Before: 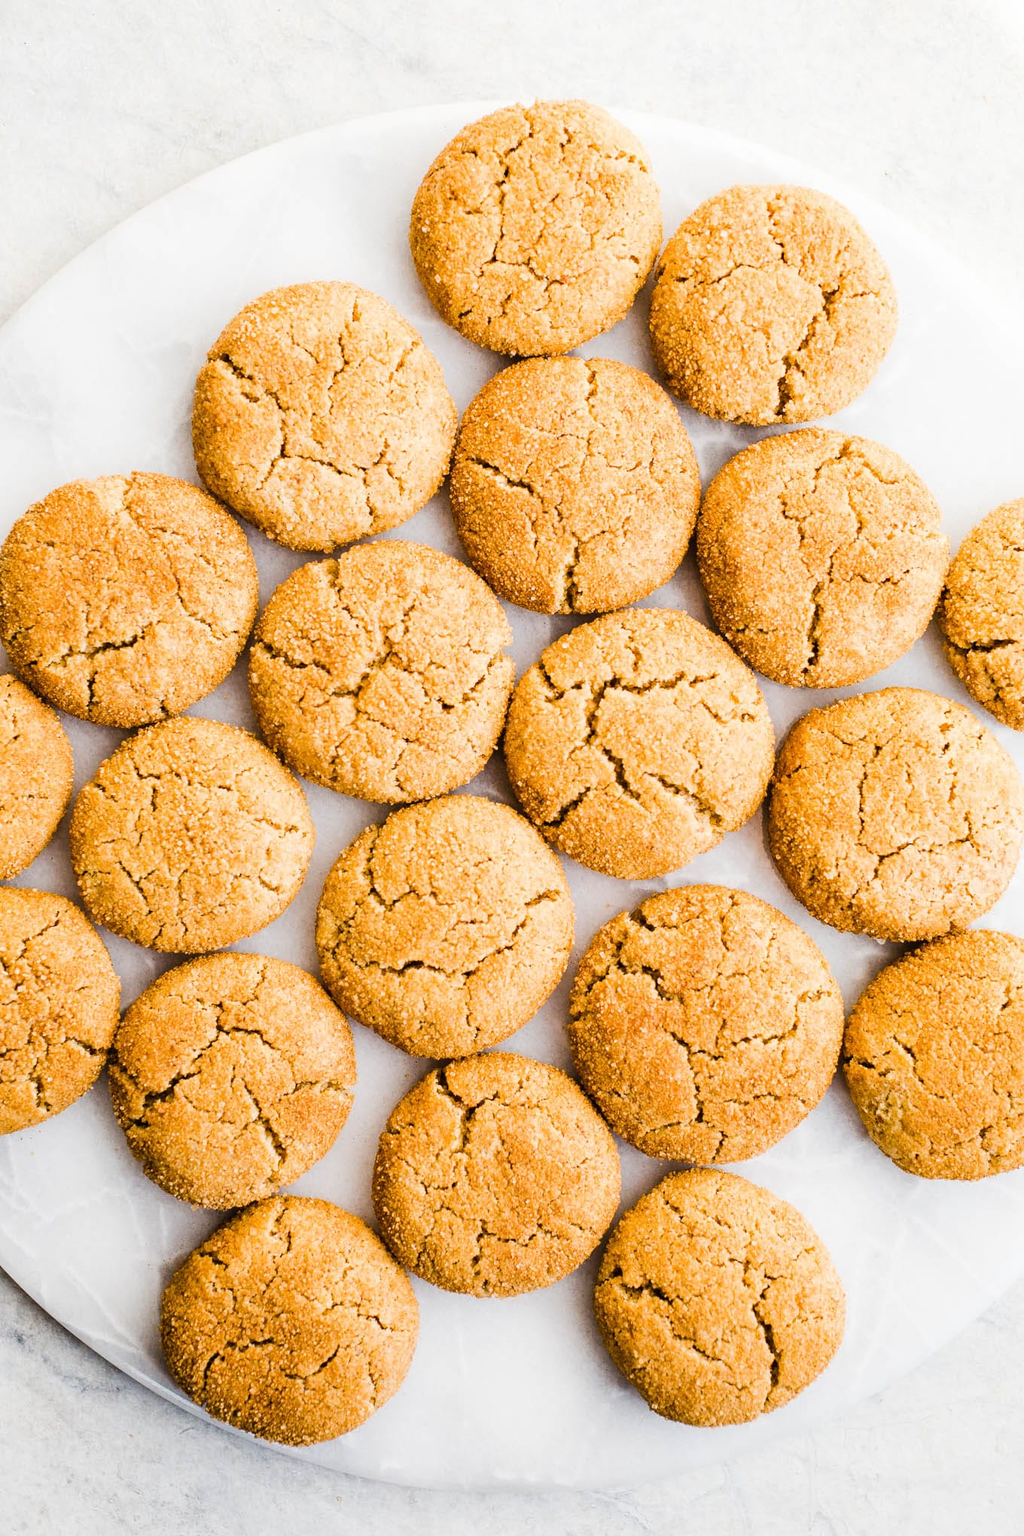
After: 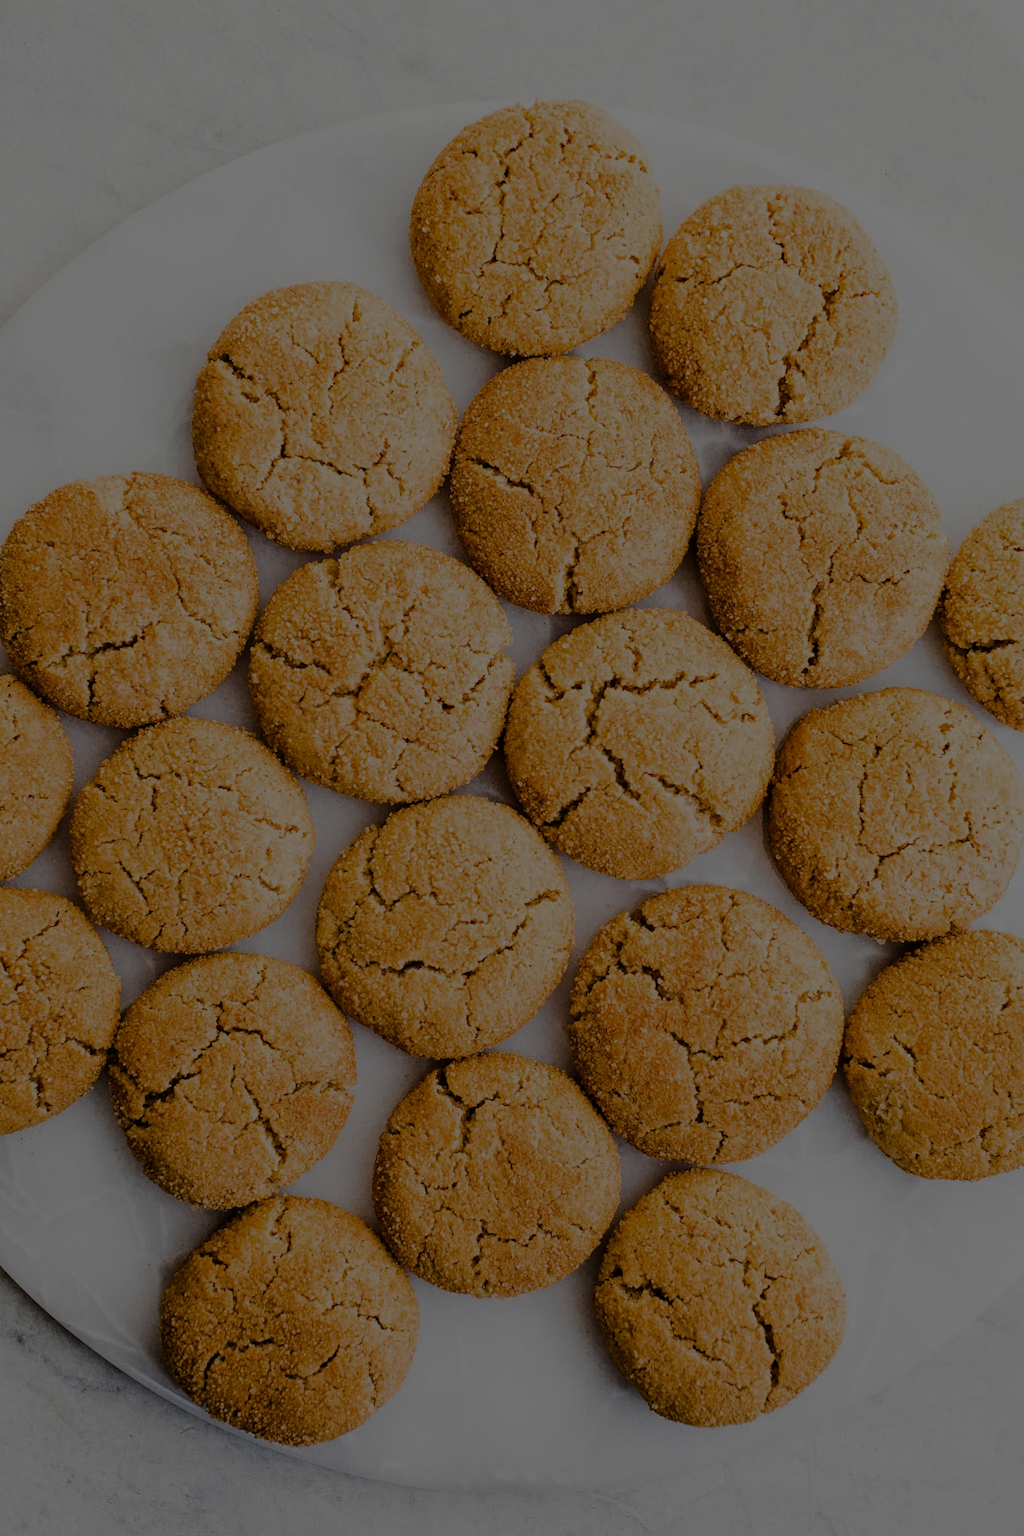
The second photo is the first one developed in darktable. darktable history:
exposure: exposure -2.413 EV, compensate highlight preservation false
